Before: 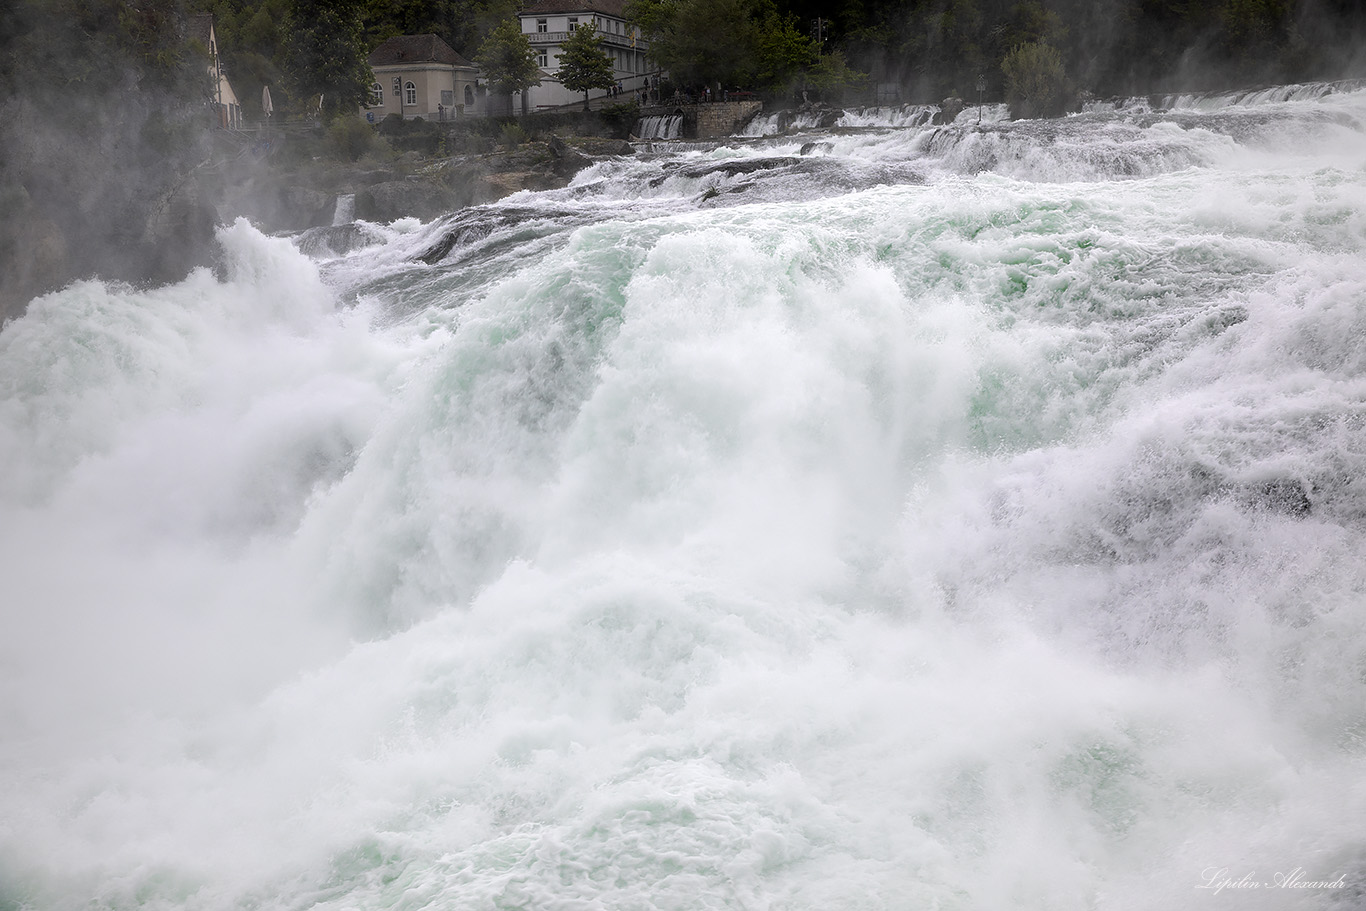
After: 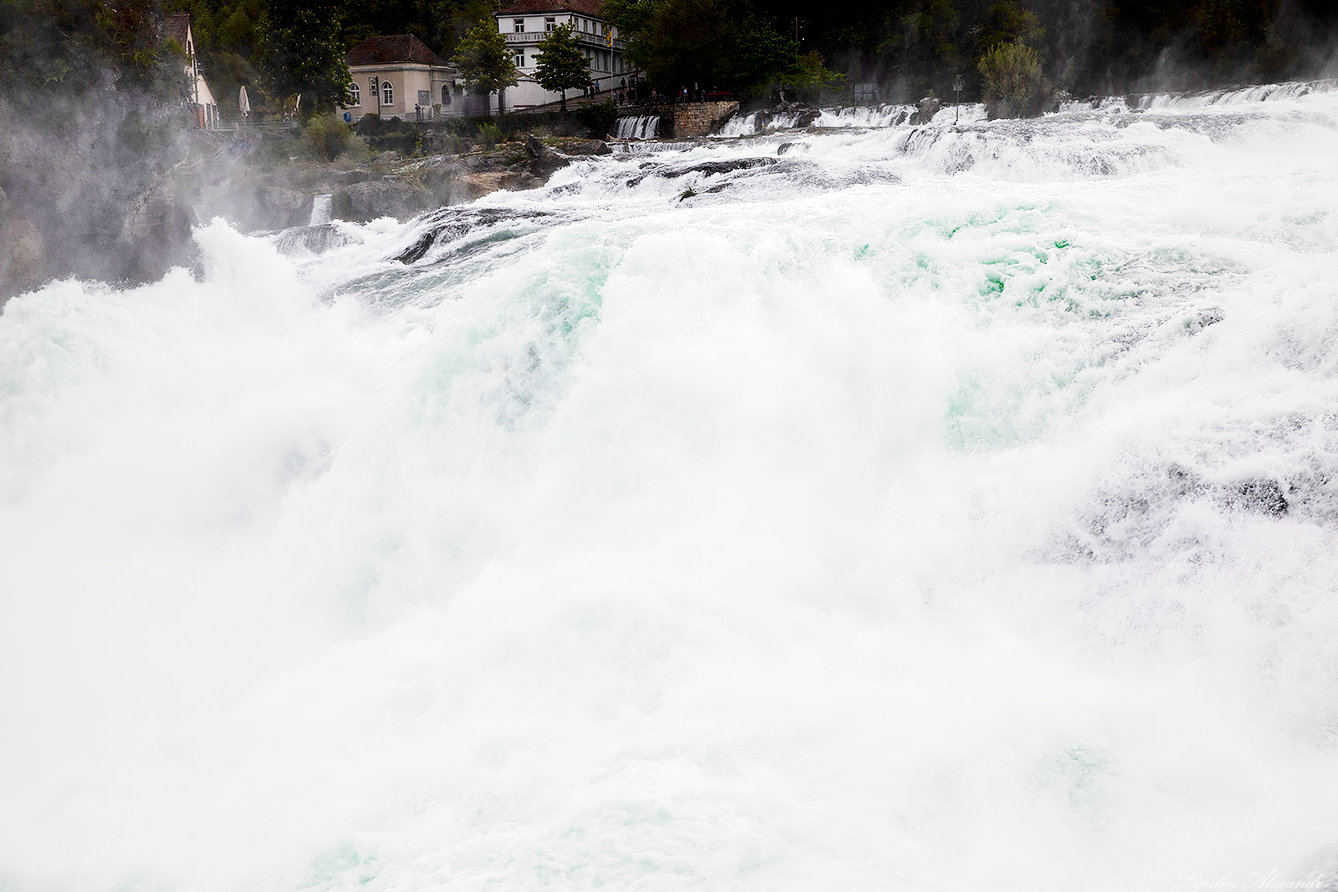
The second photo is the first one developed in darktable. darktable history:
crop: left 1.743%, right 0.268%, bottom 2.011%
base curve: curves: ch0 [(0, 0) (0, 0.001) (0.001, 0.001) (0.004, 0.002) (0.007, 0.004) (0.015, 0.013) (0.033, 0.045) (0.052, 0.096) (0.075, 0.17) (0.099, 0.241) (0.163, 0.42) (0.219, 0.55) (0.259, 0.616) (0.327, 0.722) (0.365, 0.765) (0.522, 0.873) (0.547, 0.881) (0.689, 0.919) (0.826, 0.952) (1, 1)], preserve colors none
contrast brightness saturation: brightness -0.2, saturation 0.08
